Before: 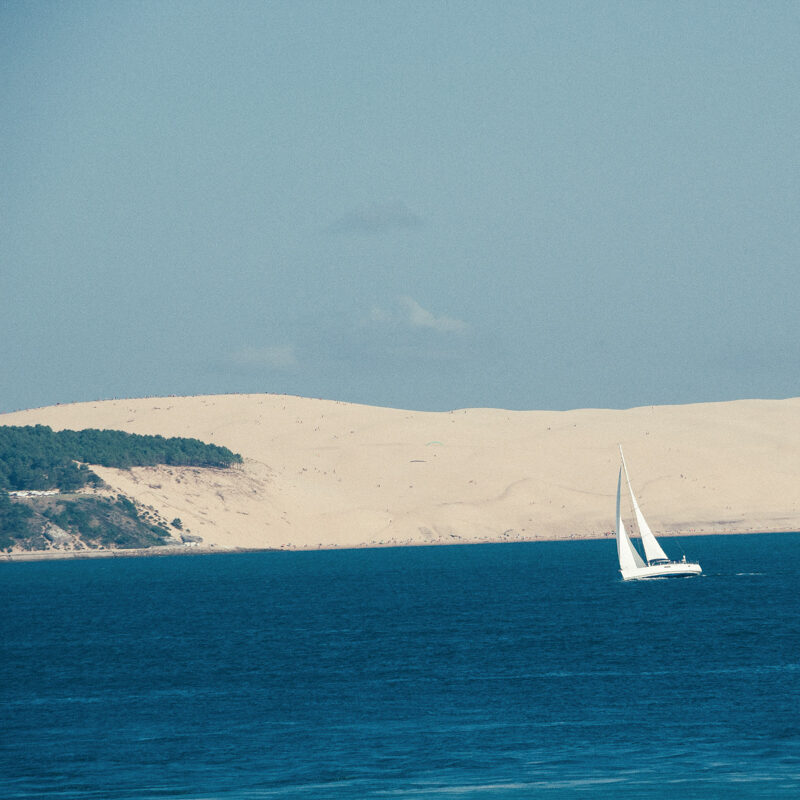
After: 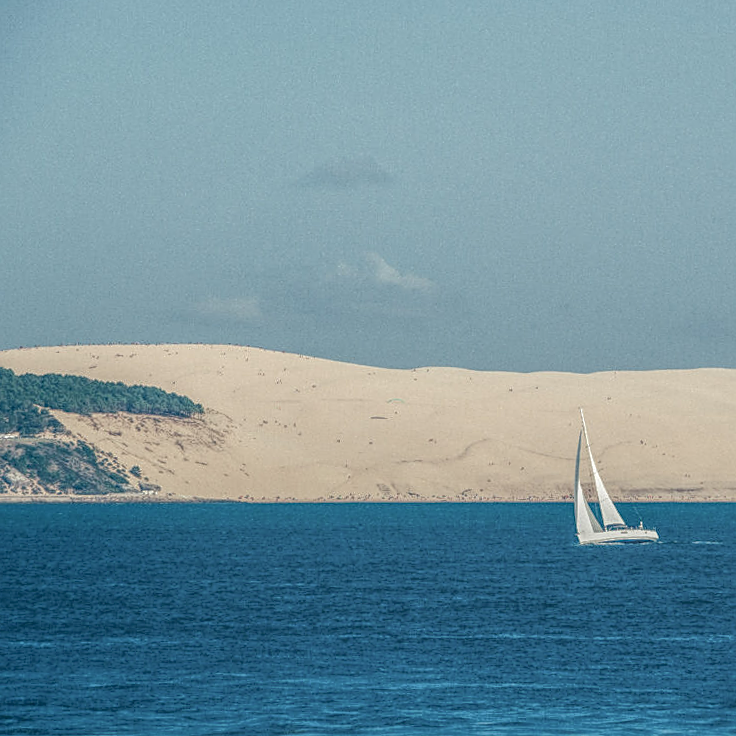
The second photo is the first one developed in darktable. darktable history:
local contrast: highlights 20%, shadows 27%, detail 200%, midtone range 0.2
crop and rotate: angle -2.08°, left 3.129%, top 4.024%, right 1.581%, bottom 0.672%
sharpen: on, module defaults
